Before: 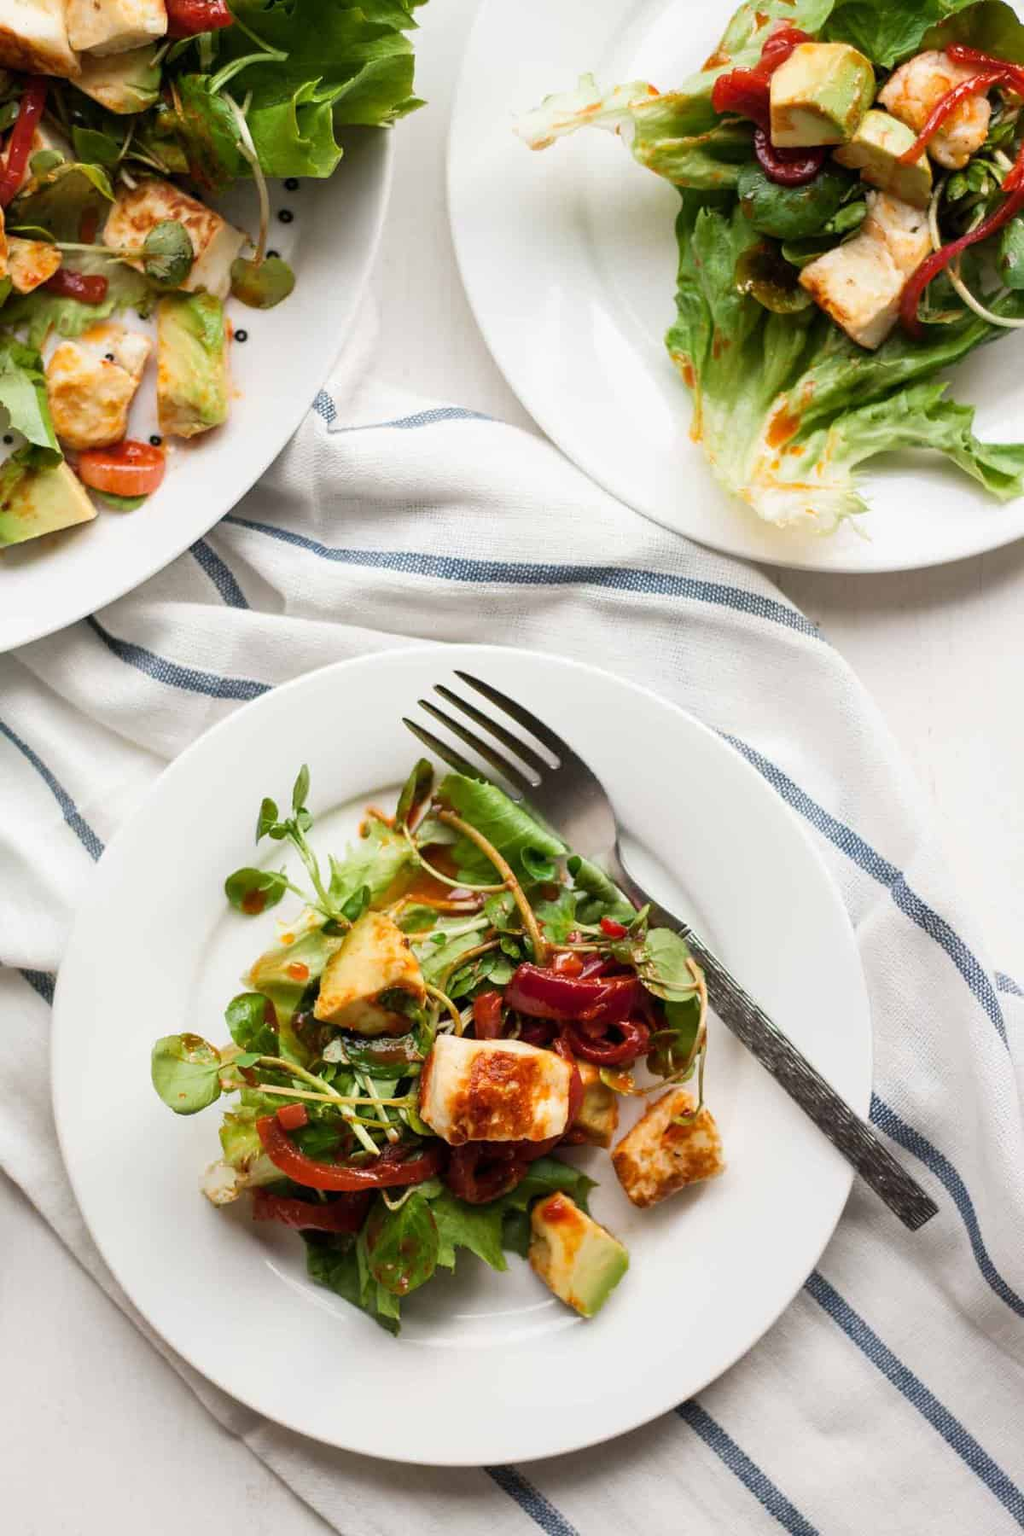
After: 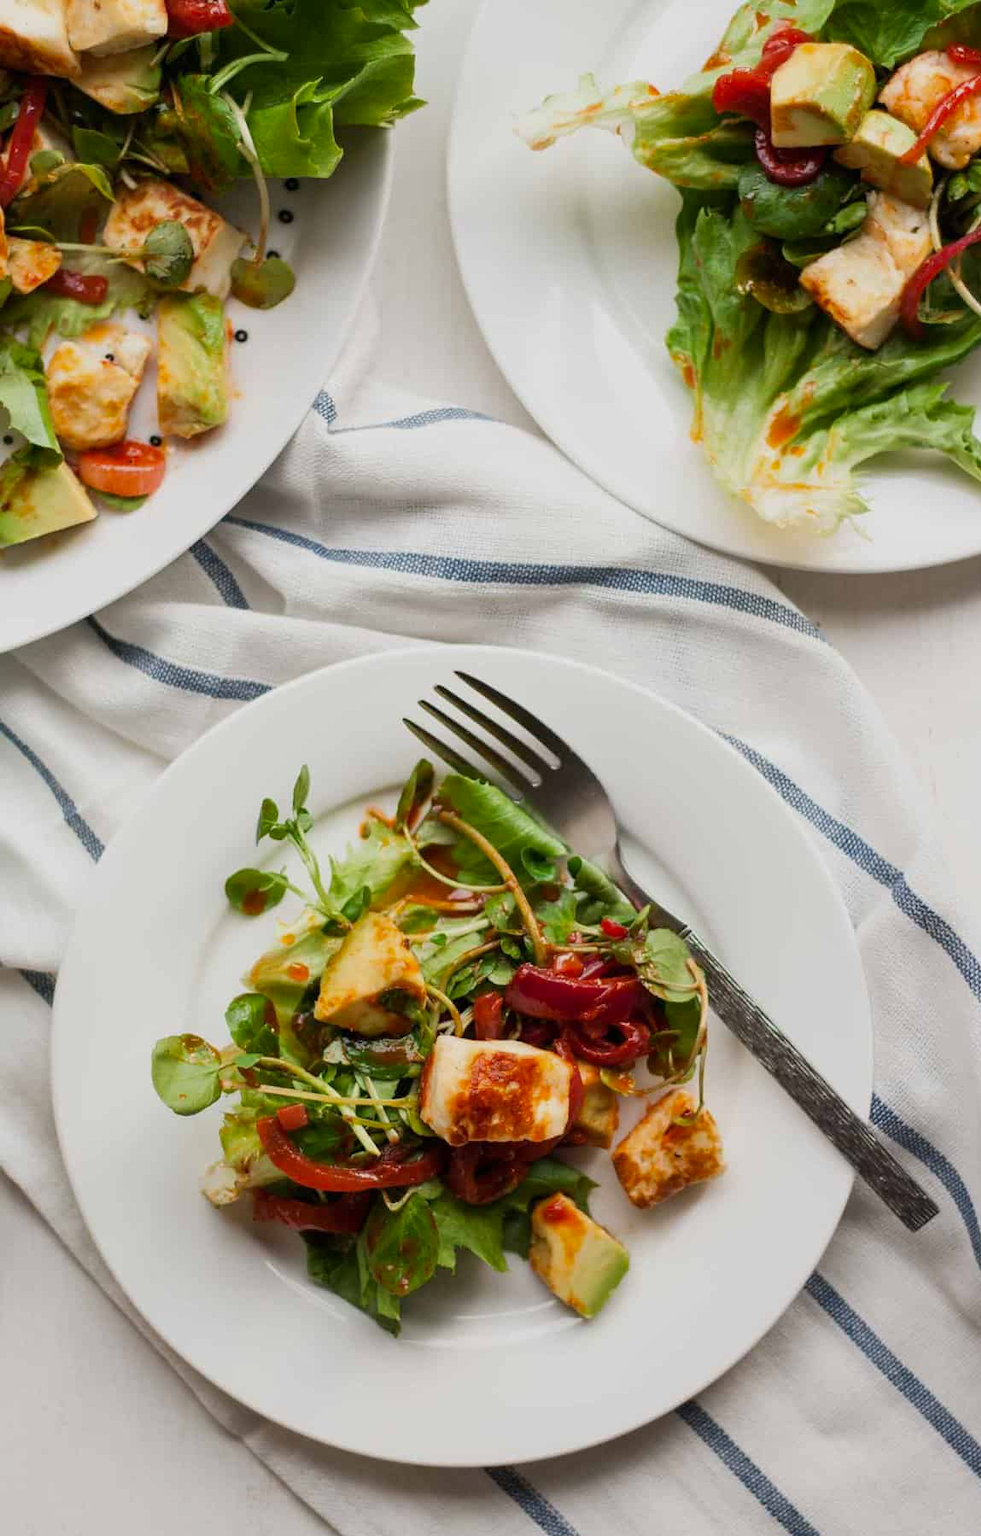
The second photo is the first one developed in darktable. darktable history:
shadows and highlights: radius 121.13, shadows 21.4, white point adjustment -9.72, highlights -14.39, soften with gaussian
crop: right 4.126%, bottom 0.031%
